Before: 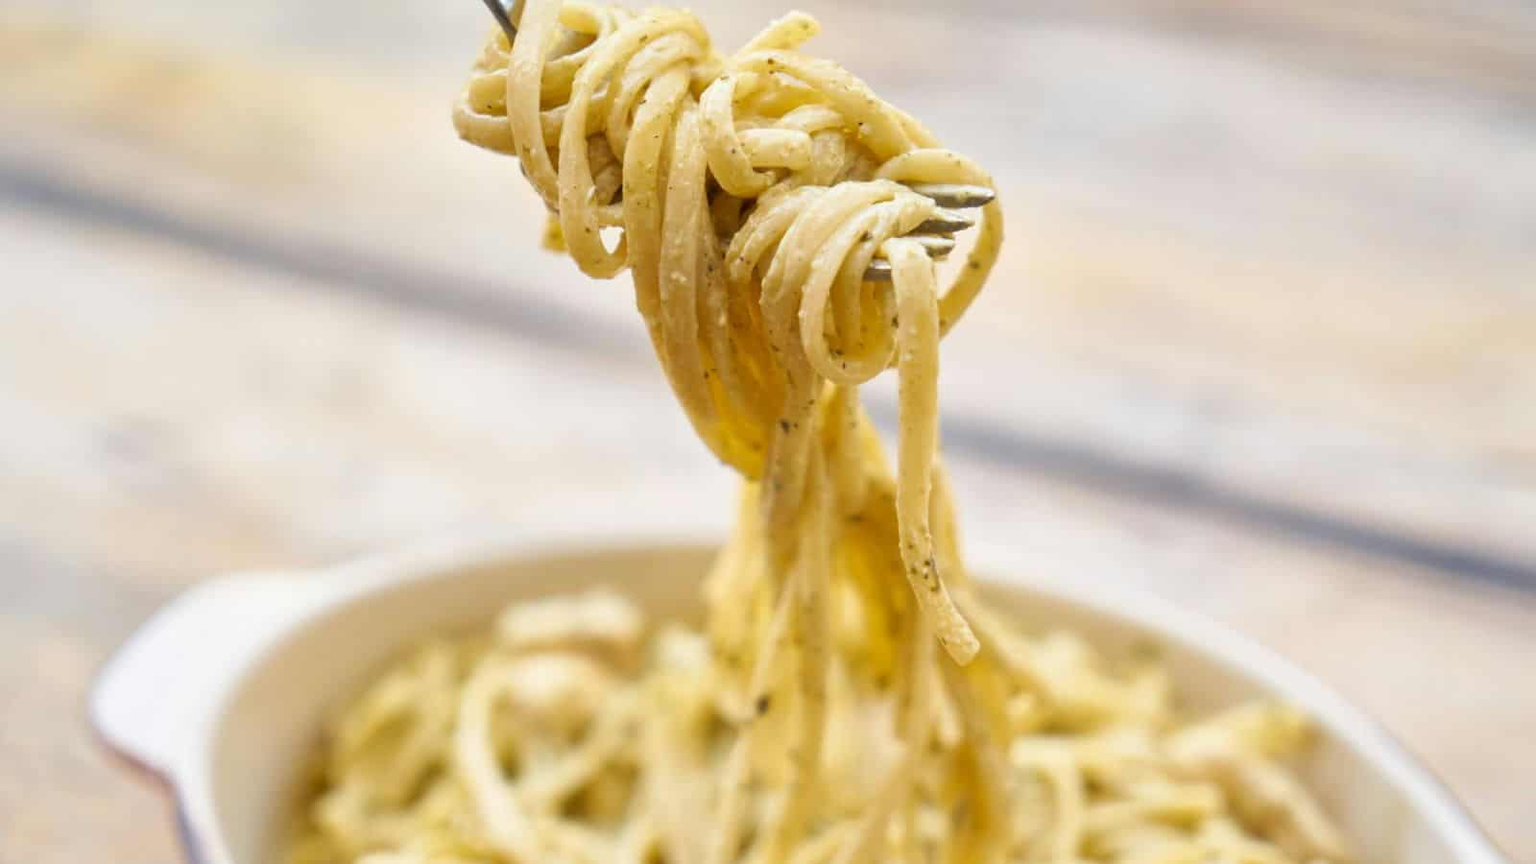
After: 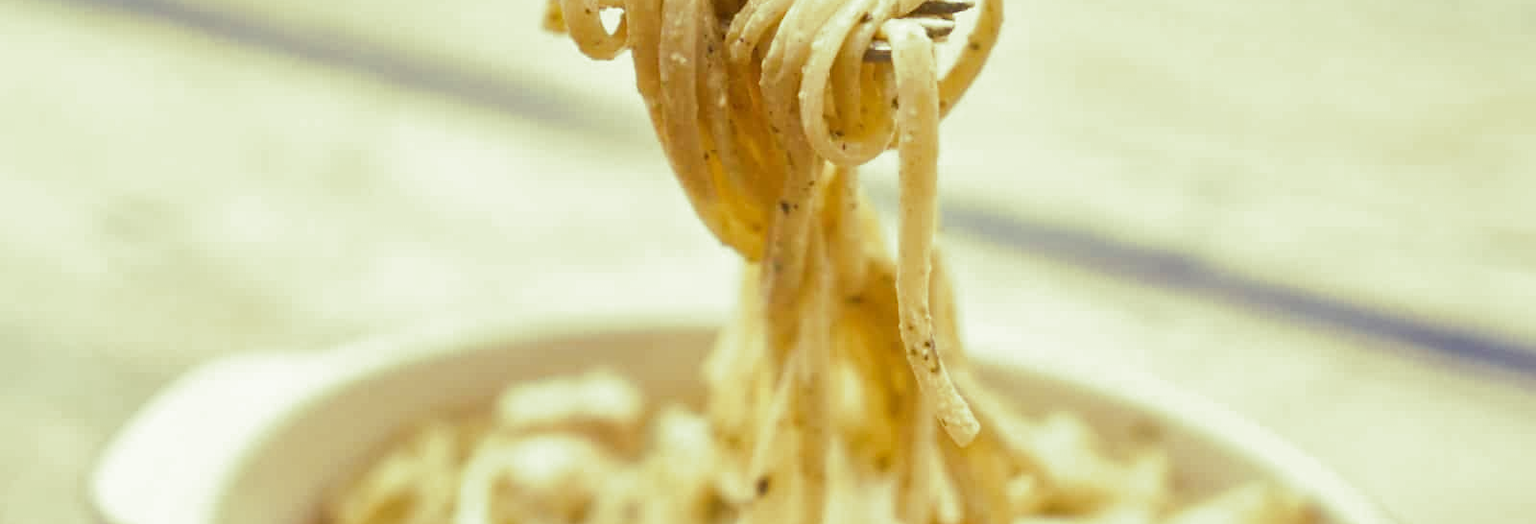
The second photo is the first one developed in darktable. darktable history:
split-toning: shadows › hue 290.82°, shadows › saturation 0.34, highlights › saturation 0.38, balance 0, compress 50%
tone equalizer: on, module defaults
crop and rotate: top 25.357%, bottom 13.942%
